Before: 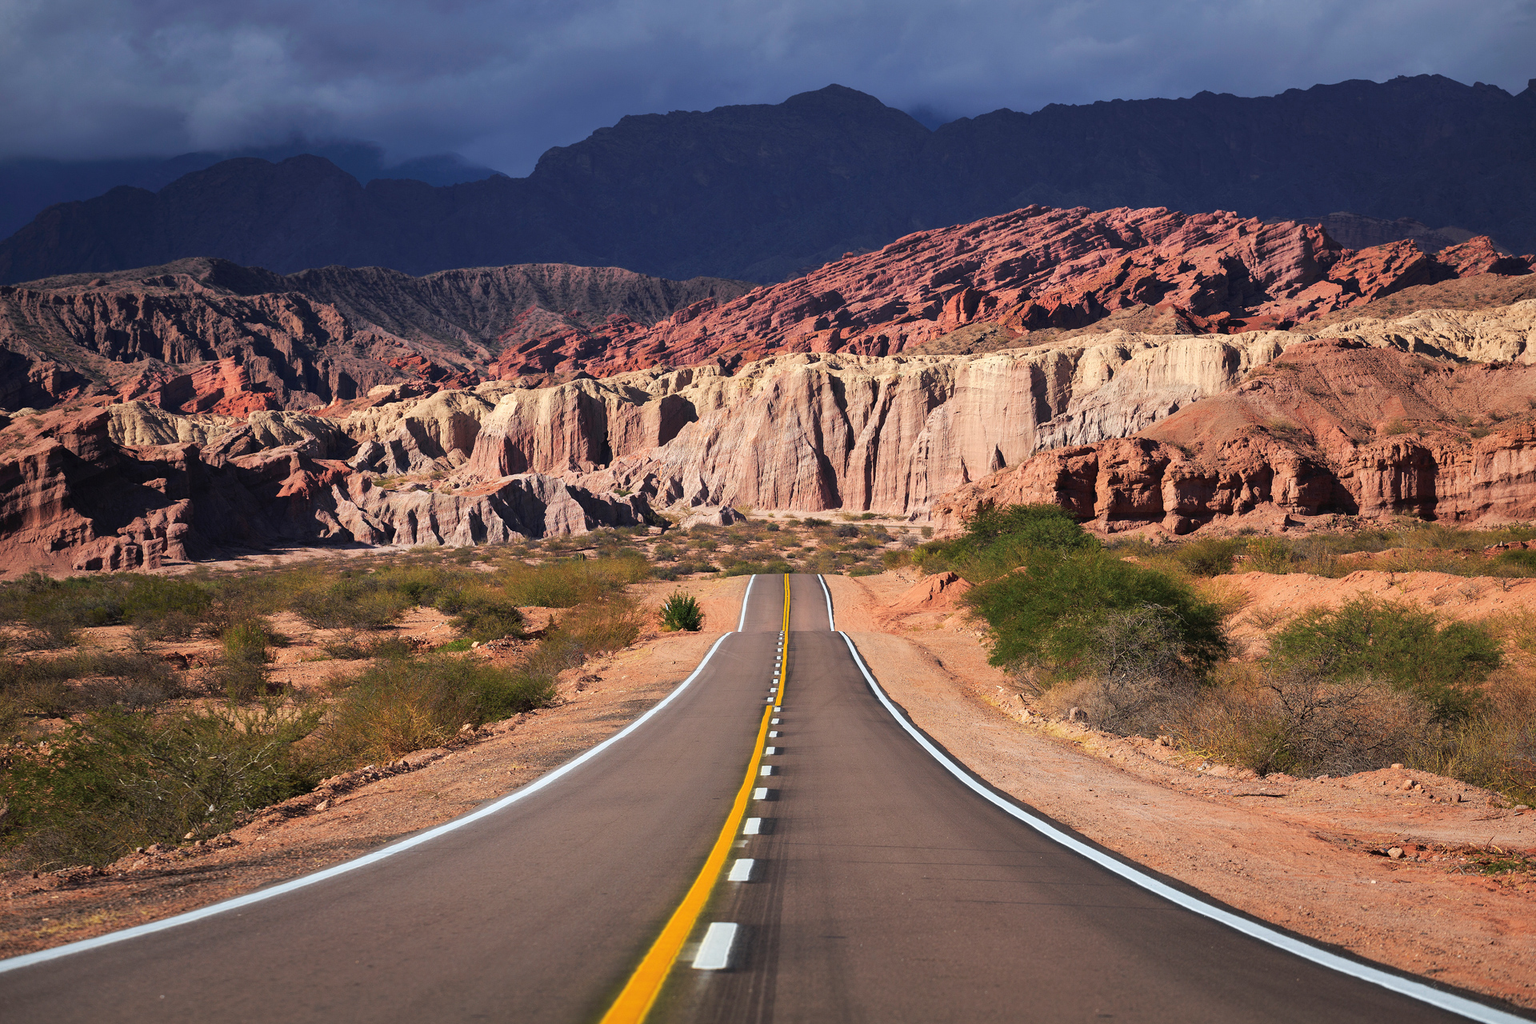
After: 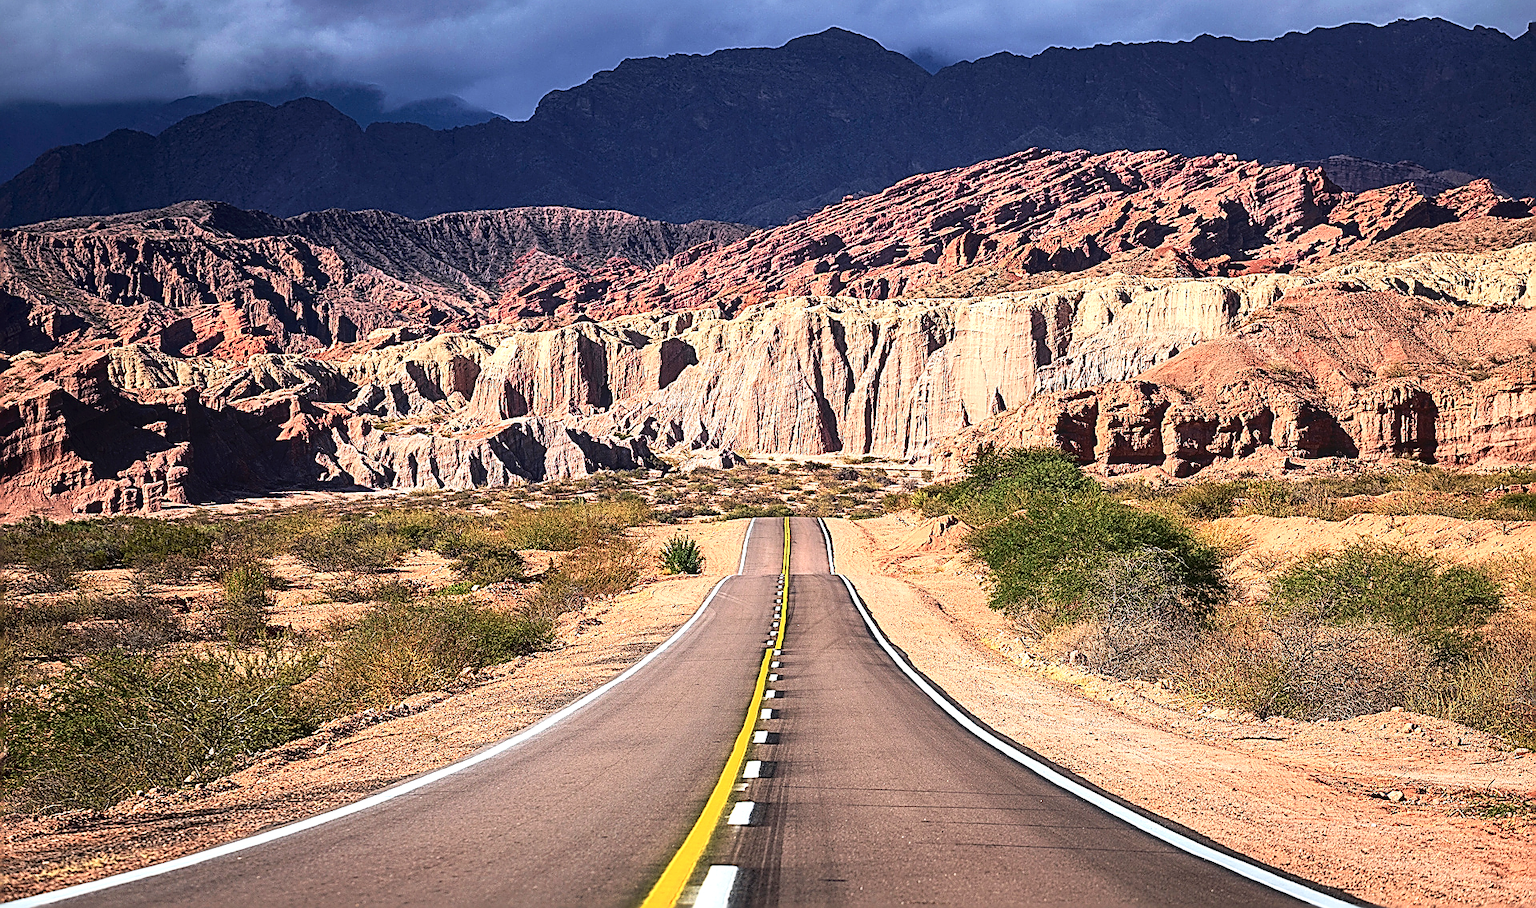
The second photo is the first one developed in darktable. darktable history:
exposure: black level correction 0, exposure 0.695 EV, compensate exposure bias true, compensate highlight preservation false
local contrast: on, module defaults
crop and rotate: top 5.584%, bottom 5.675%
sharpen: amount 1.997
tone curve: curves: ch0 [(0, 0) (0.003, 0.008) (0.011, 0.008) (0.025, 0.011) (0.044, 0.017) (0.069, 0.026) (0.1, 0.039) (0.136, 0.054) (0.177, 0.093) (0.224, 0.15) (0.277, 0.21) (0.335, 0.285) (0.399, 0.366) (0.468, 0.462) (0.543, 0.564) (0.623, 0.679) (0.709, 0.79) (0.801, 0.883) (0.898, 0.95) (1, 1)], color space Lab, independent channels, preserve colors none
velvia: strength 17.35%
